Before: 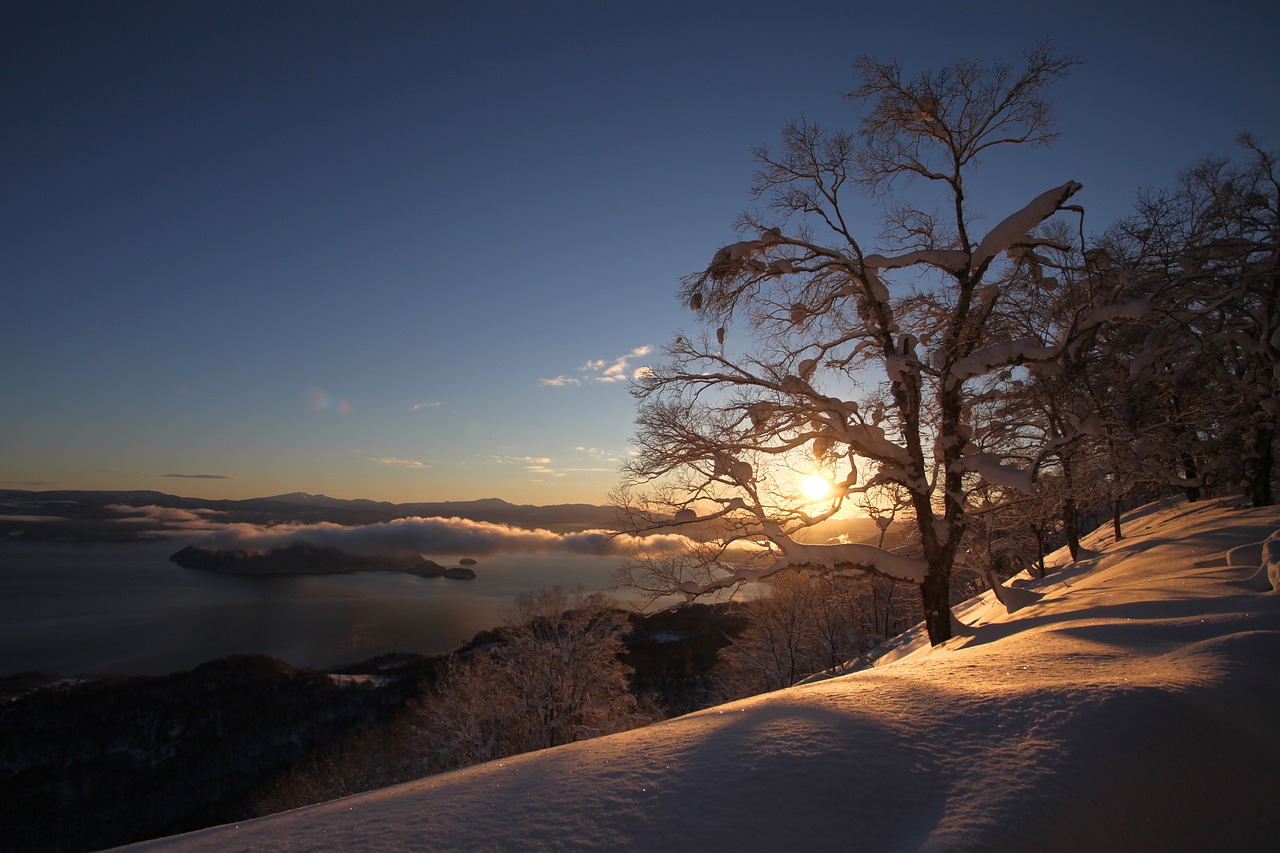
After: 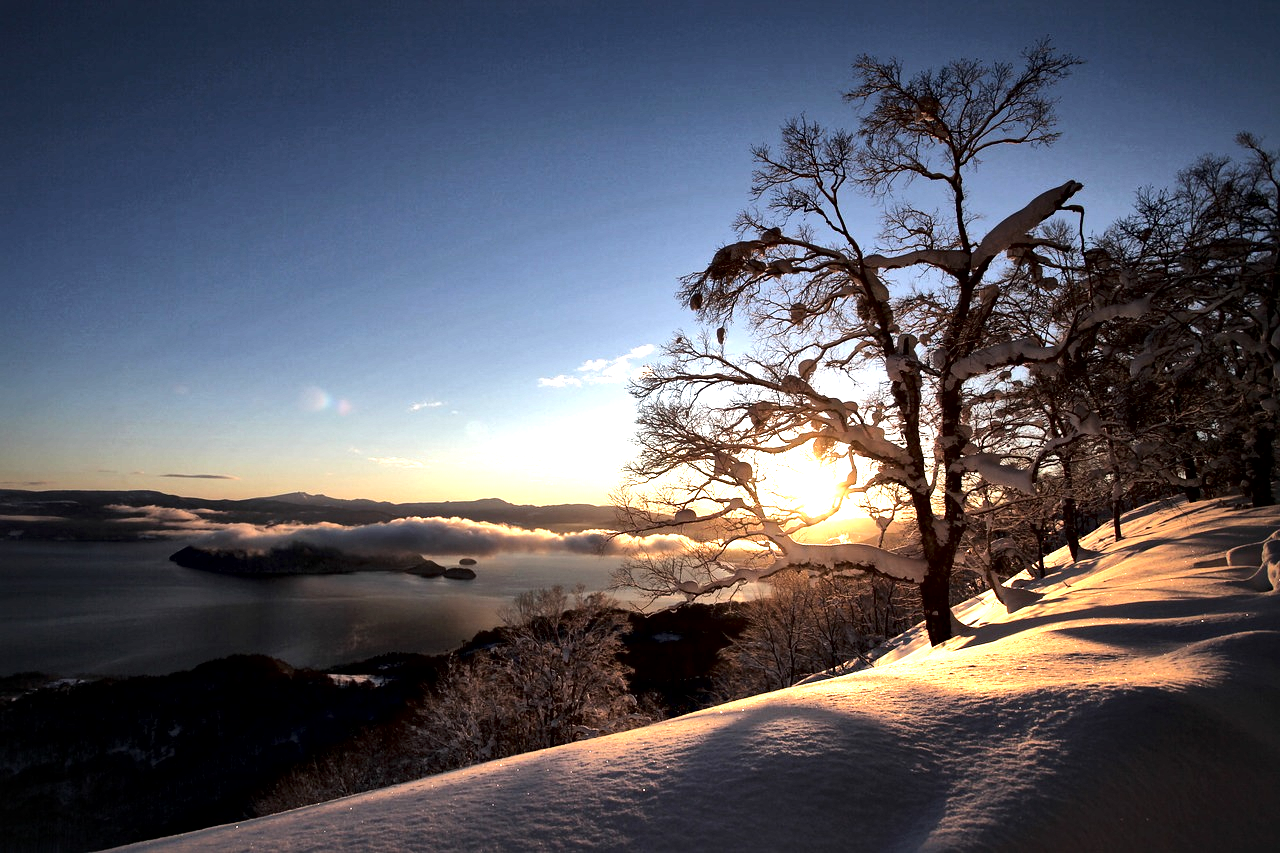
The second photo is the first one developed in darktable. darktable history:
tone equalizer: -8 EV -0.779 EV, -7 EV -0.689 EV, -6 EV -0.637 EV, -5 EV -0.39 EV, -3 EV 0.384 EV, -2 EV 0.6 EV, -1 EV 0.691 EV, +0 EV 0.767 EV, edges refinement/feathering 500, mask exposure compensation -1.57 EV, preserve details no
local contrast: mode bilateral grid, contrast 44, coarseness 69, detail 213%, midtone range 0.2
exposure: exposure 0.693 EV, compensate highlight preservation false
